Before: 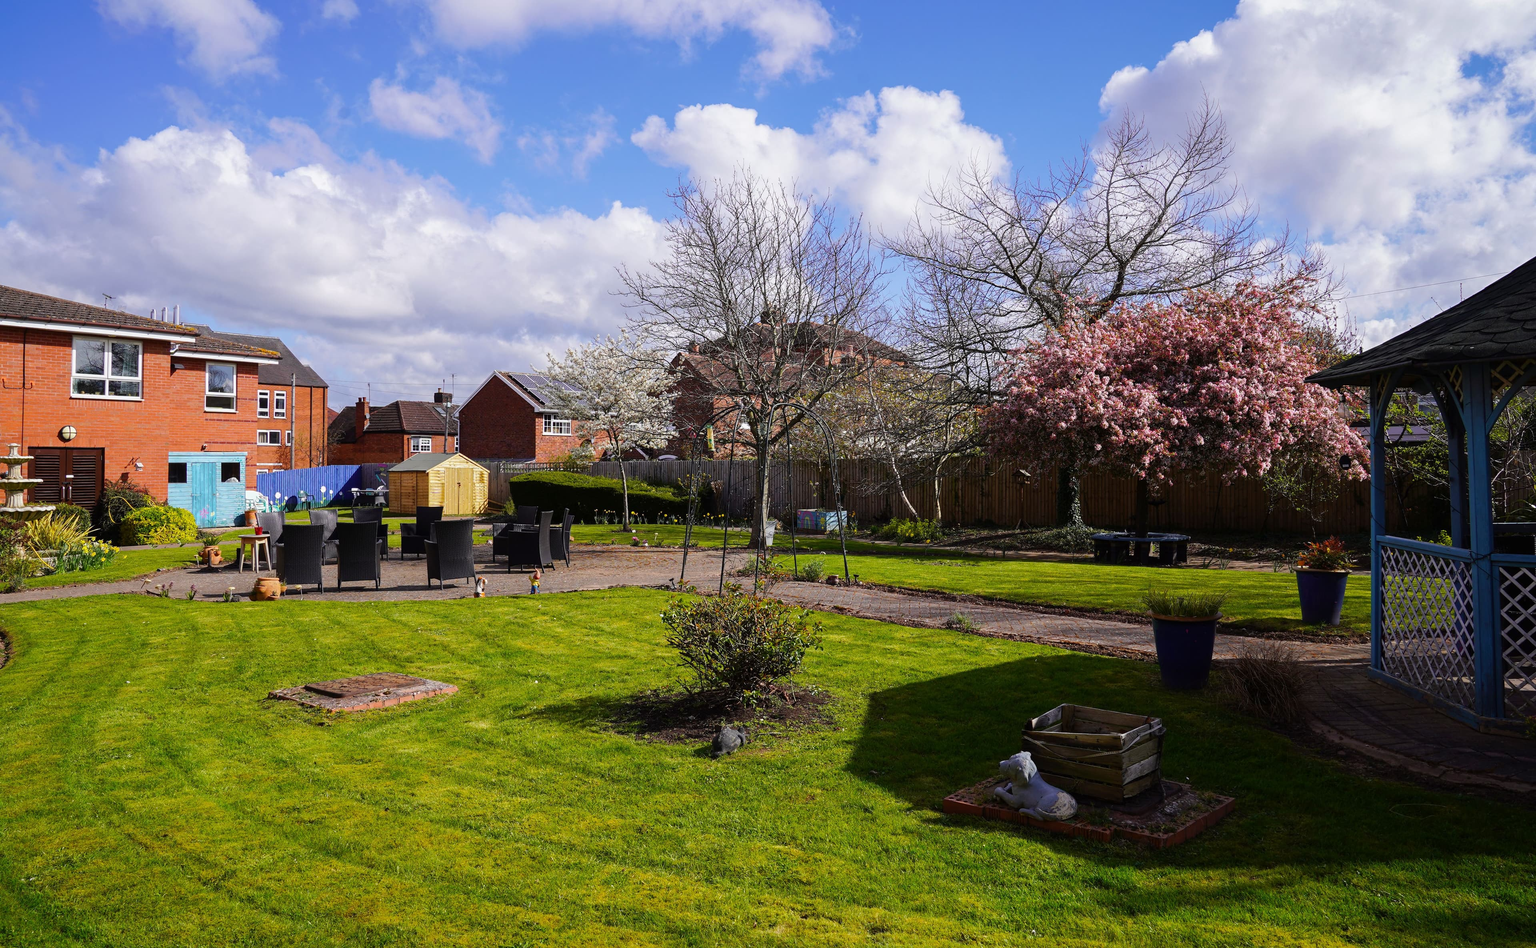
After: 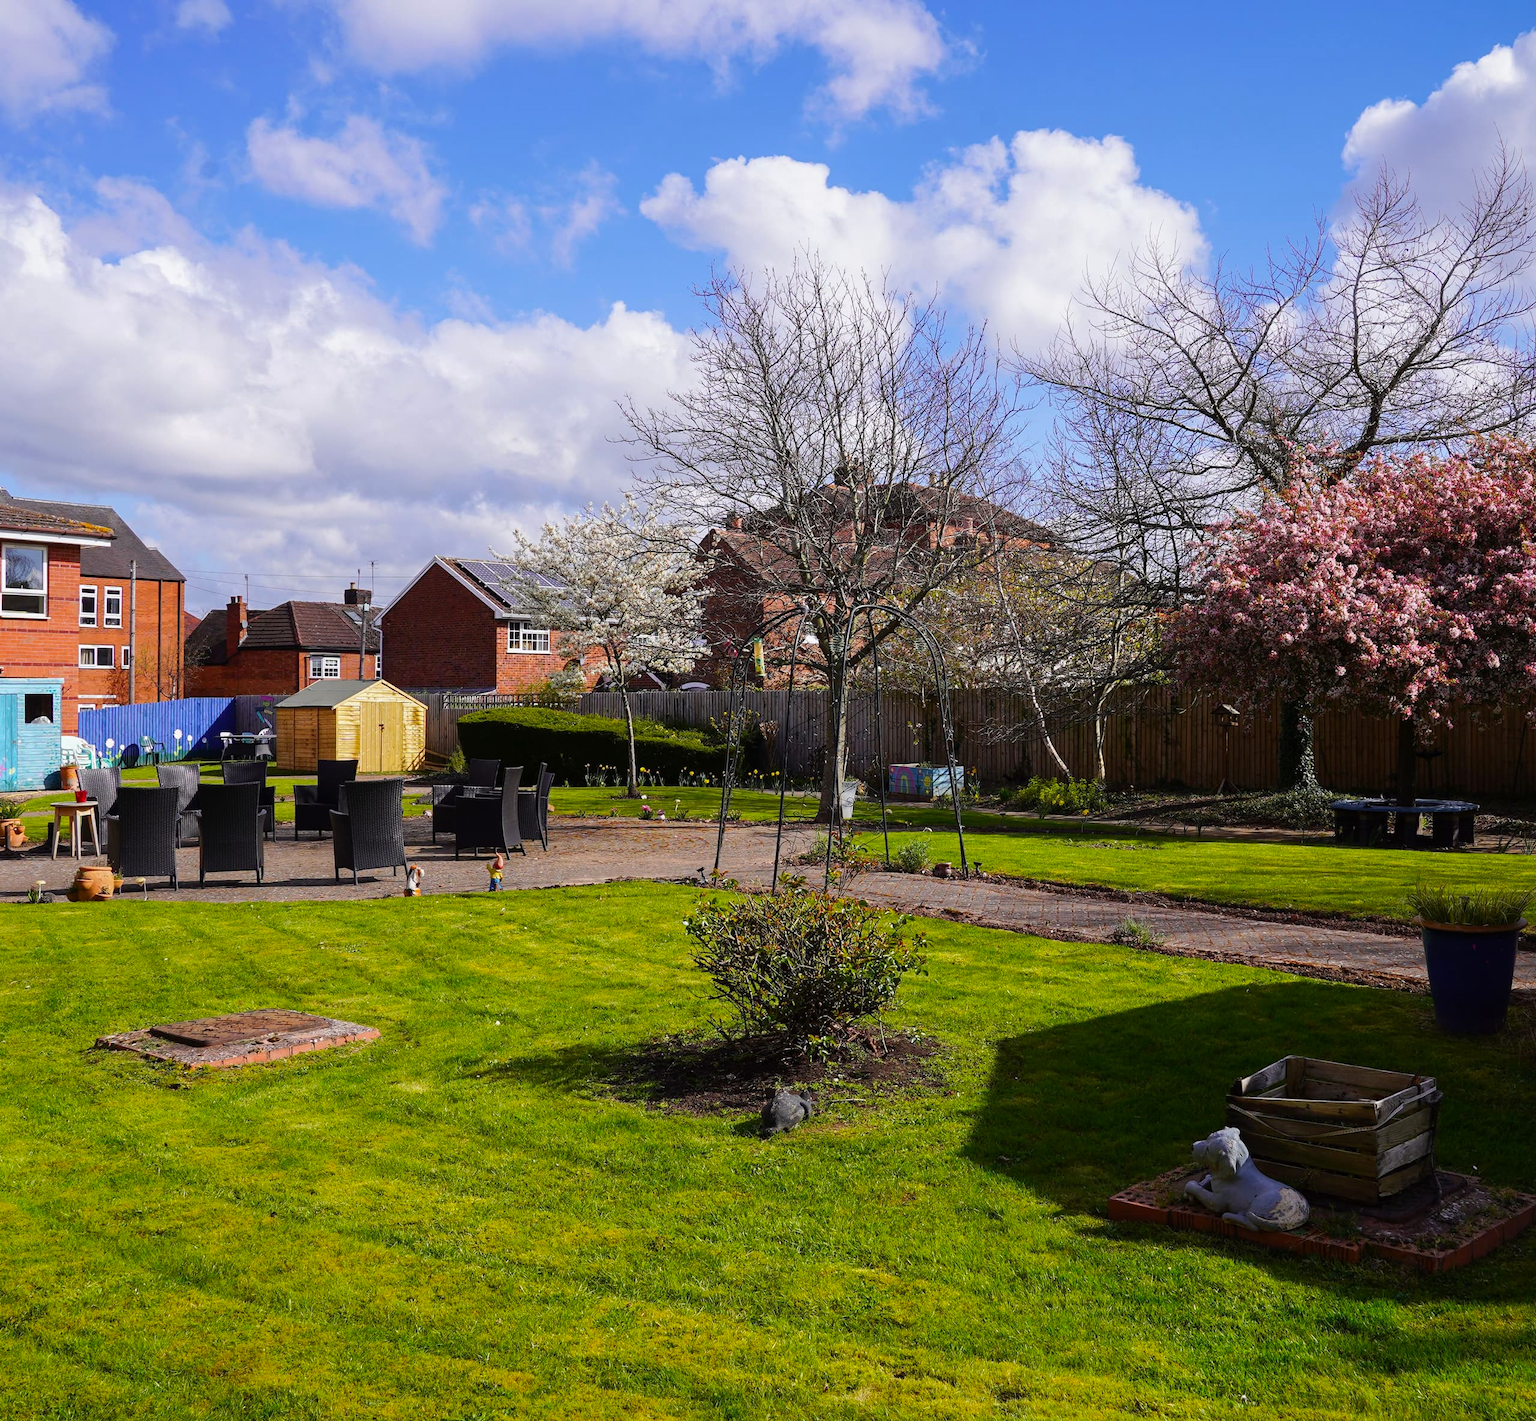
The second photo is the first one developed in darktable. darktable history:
crop and rotate: left 13.342%, right 19.991%
color correction: saturation 1.1
